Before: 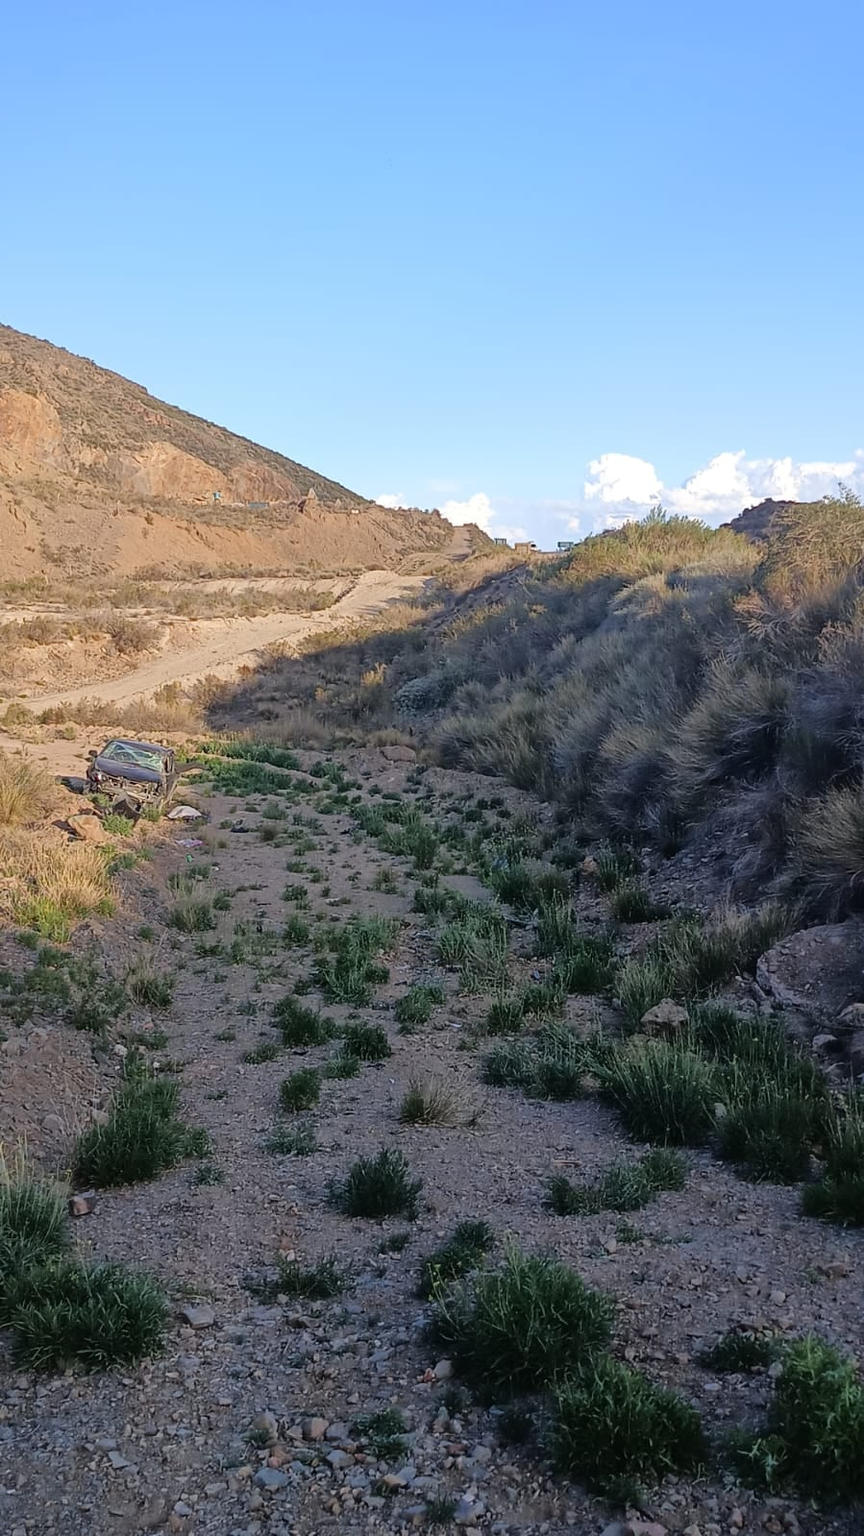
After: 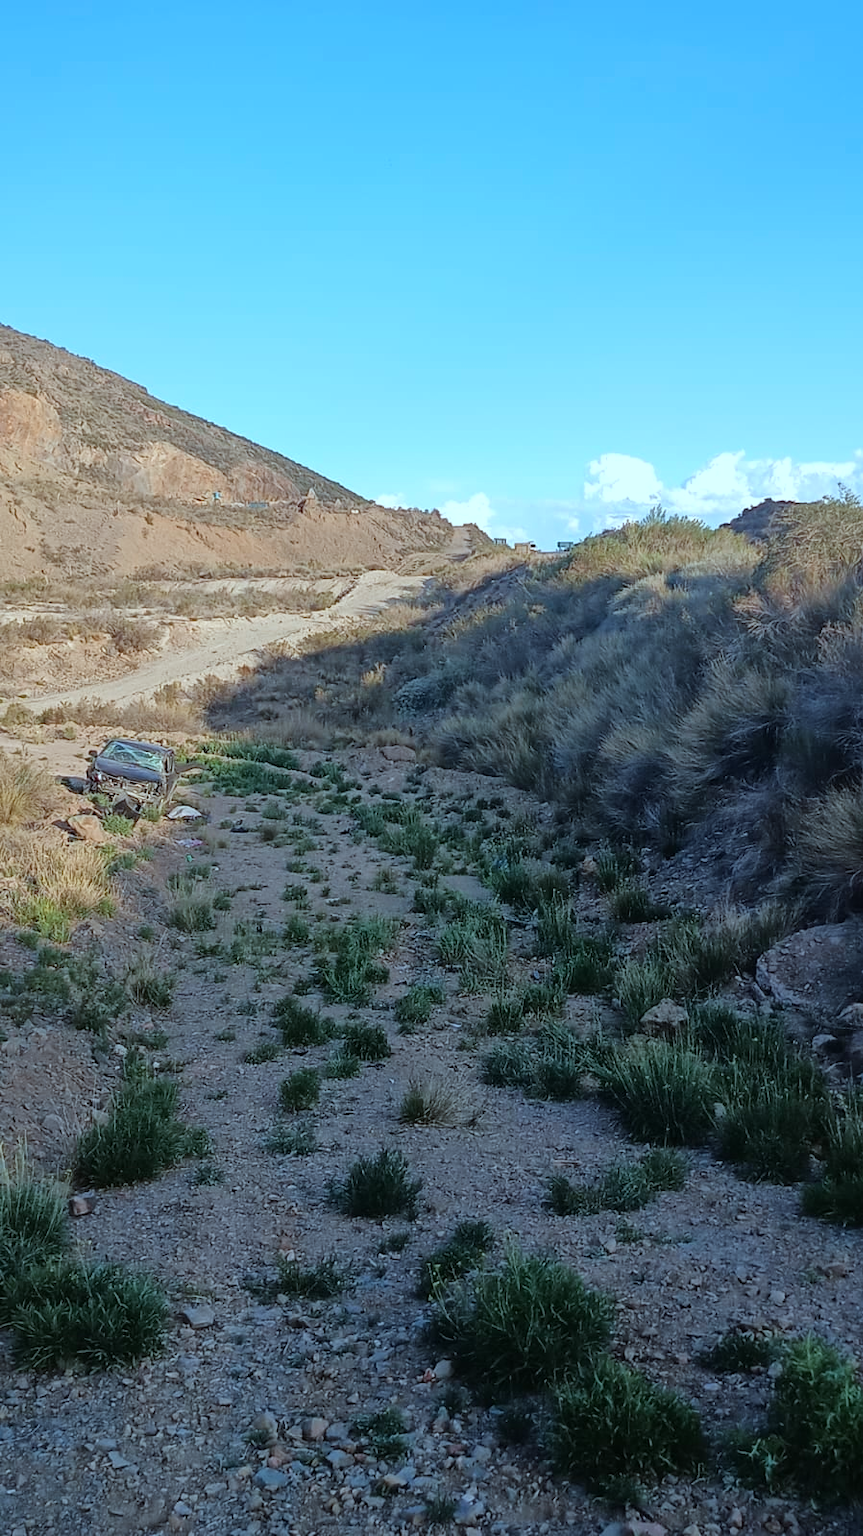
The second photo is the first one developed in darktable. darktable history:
color correction: highlights a* -11.28, highlights b* -15.18
